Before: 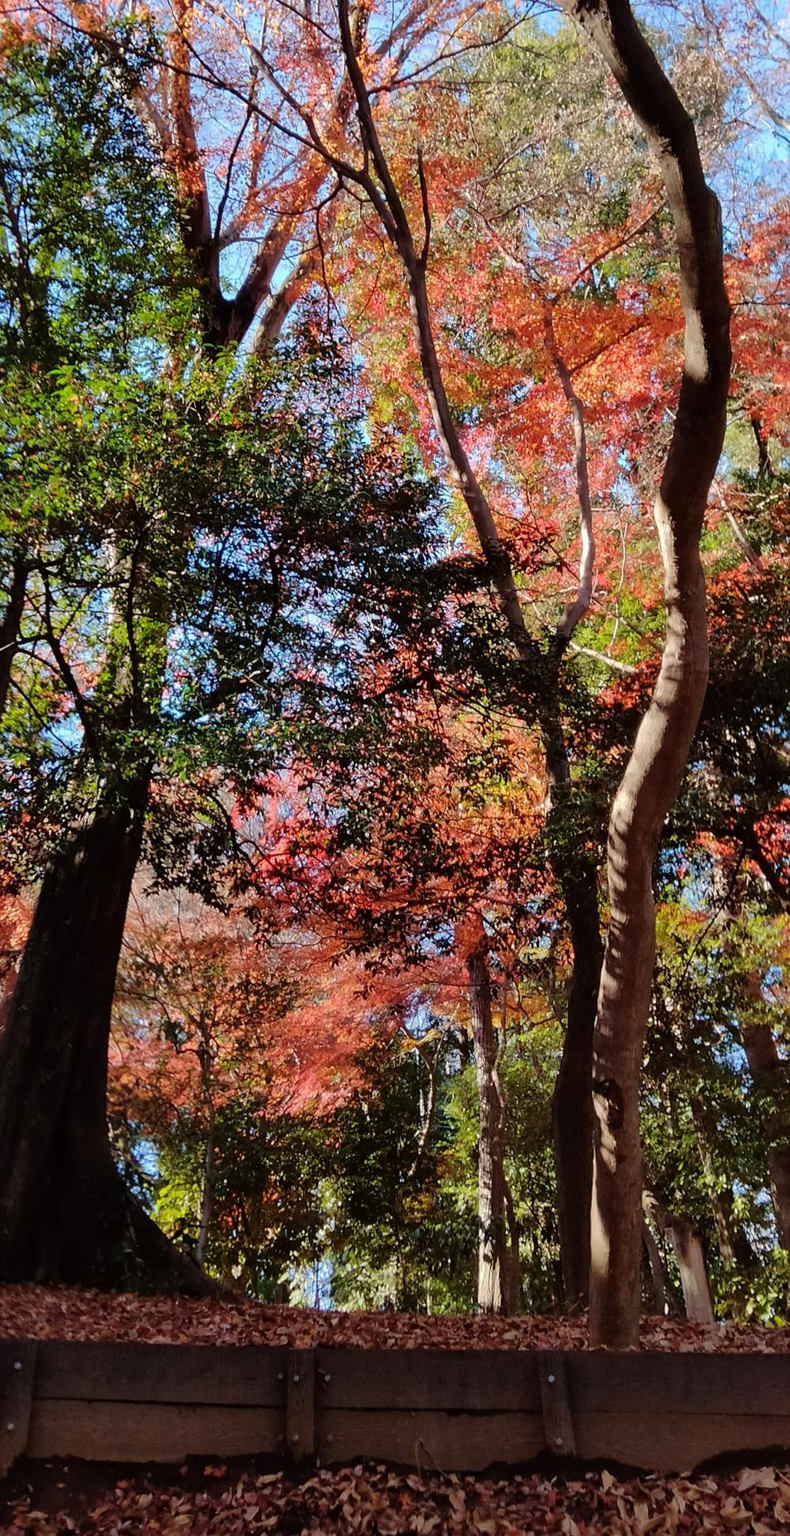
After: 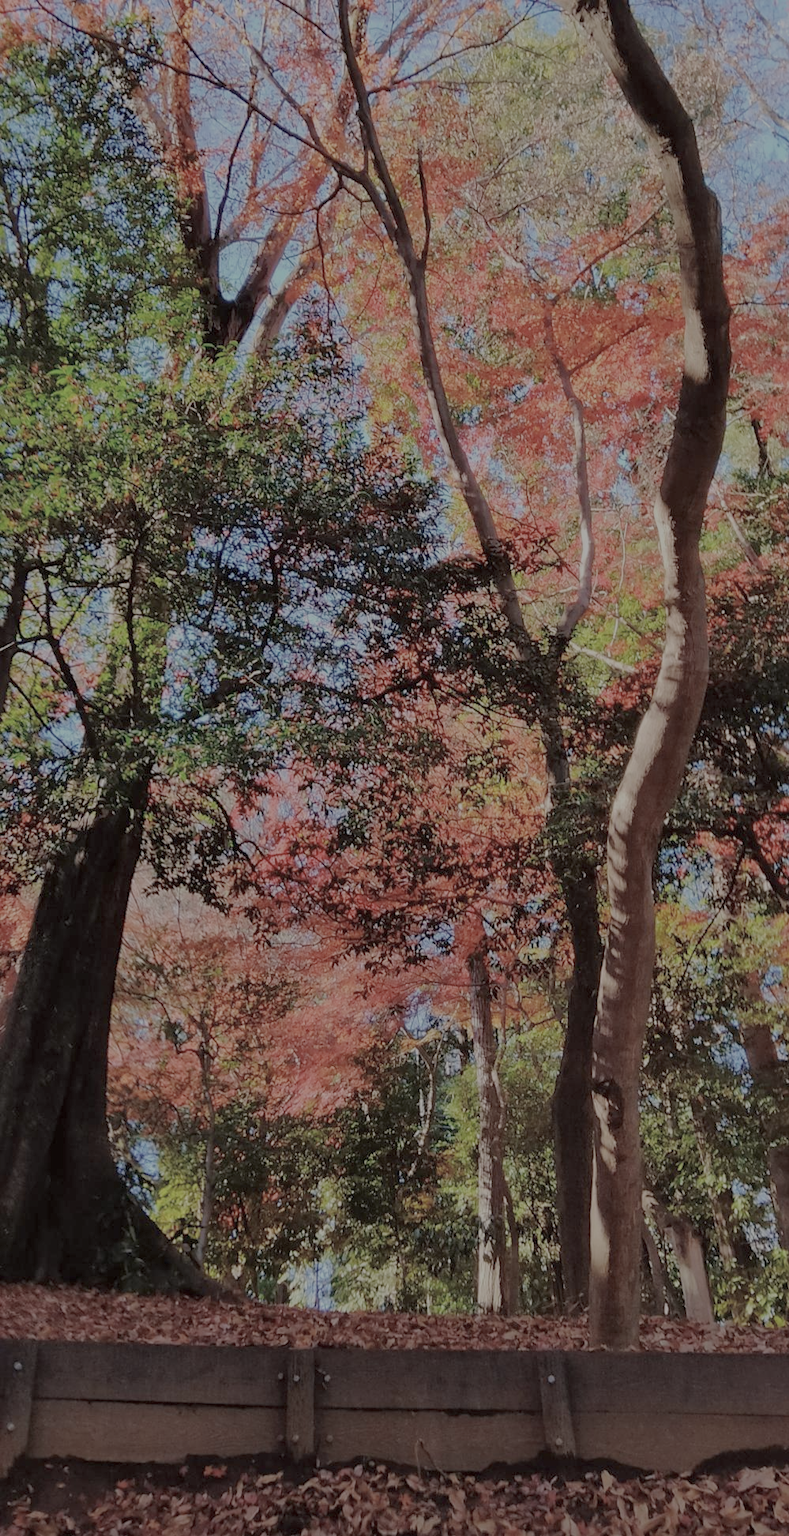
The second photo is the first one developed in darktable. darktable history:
filmic rgb: black relative exposure -15.97 EV, white relative exposure 7.95 EV, hardness 4.14, latitude 49.48%, contrast 0.511
color correction: highlights b* 0.048, saturation 0.772
